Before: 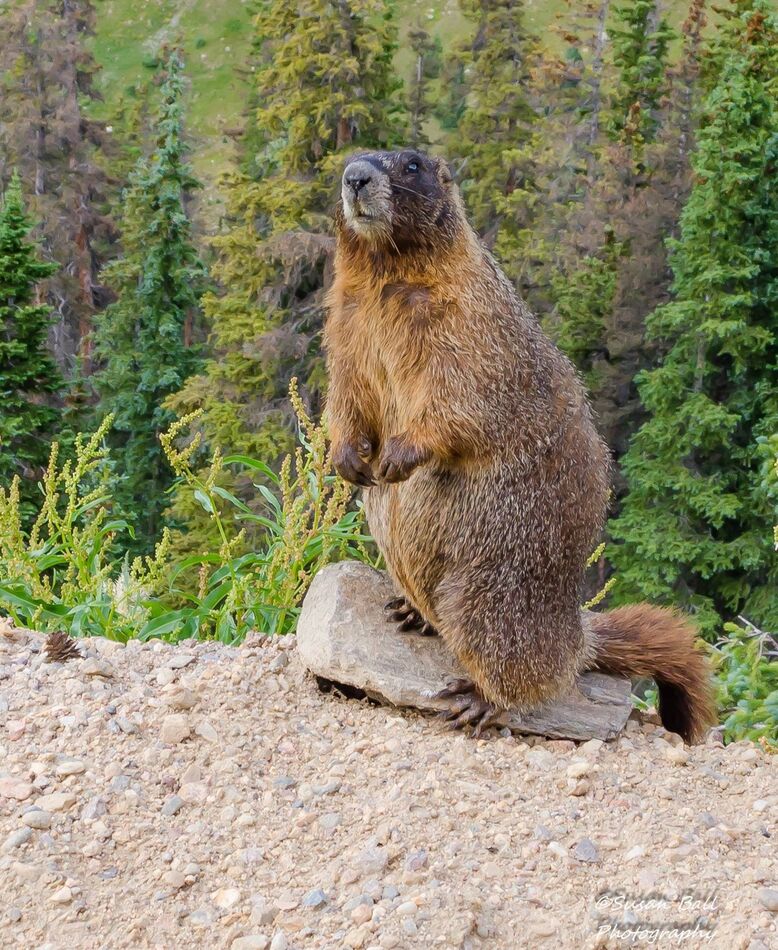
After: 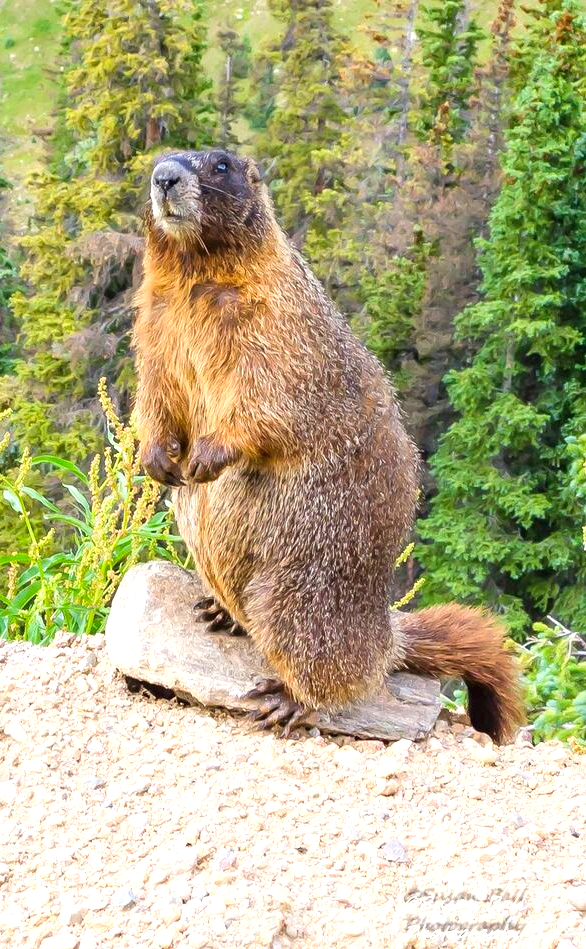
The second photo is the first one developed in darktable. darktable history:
exposure: black level correction 0, exposure 0.9 EV, compensate highlight preservation false
crop and rotate: left 24.6%
contrast brightness saturation: contrast 0.04, saturation 0.16
